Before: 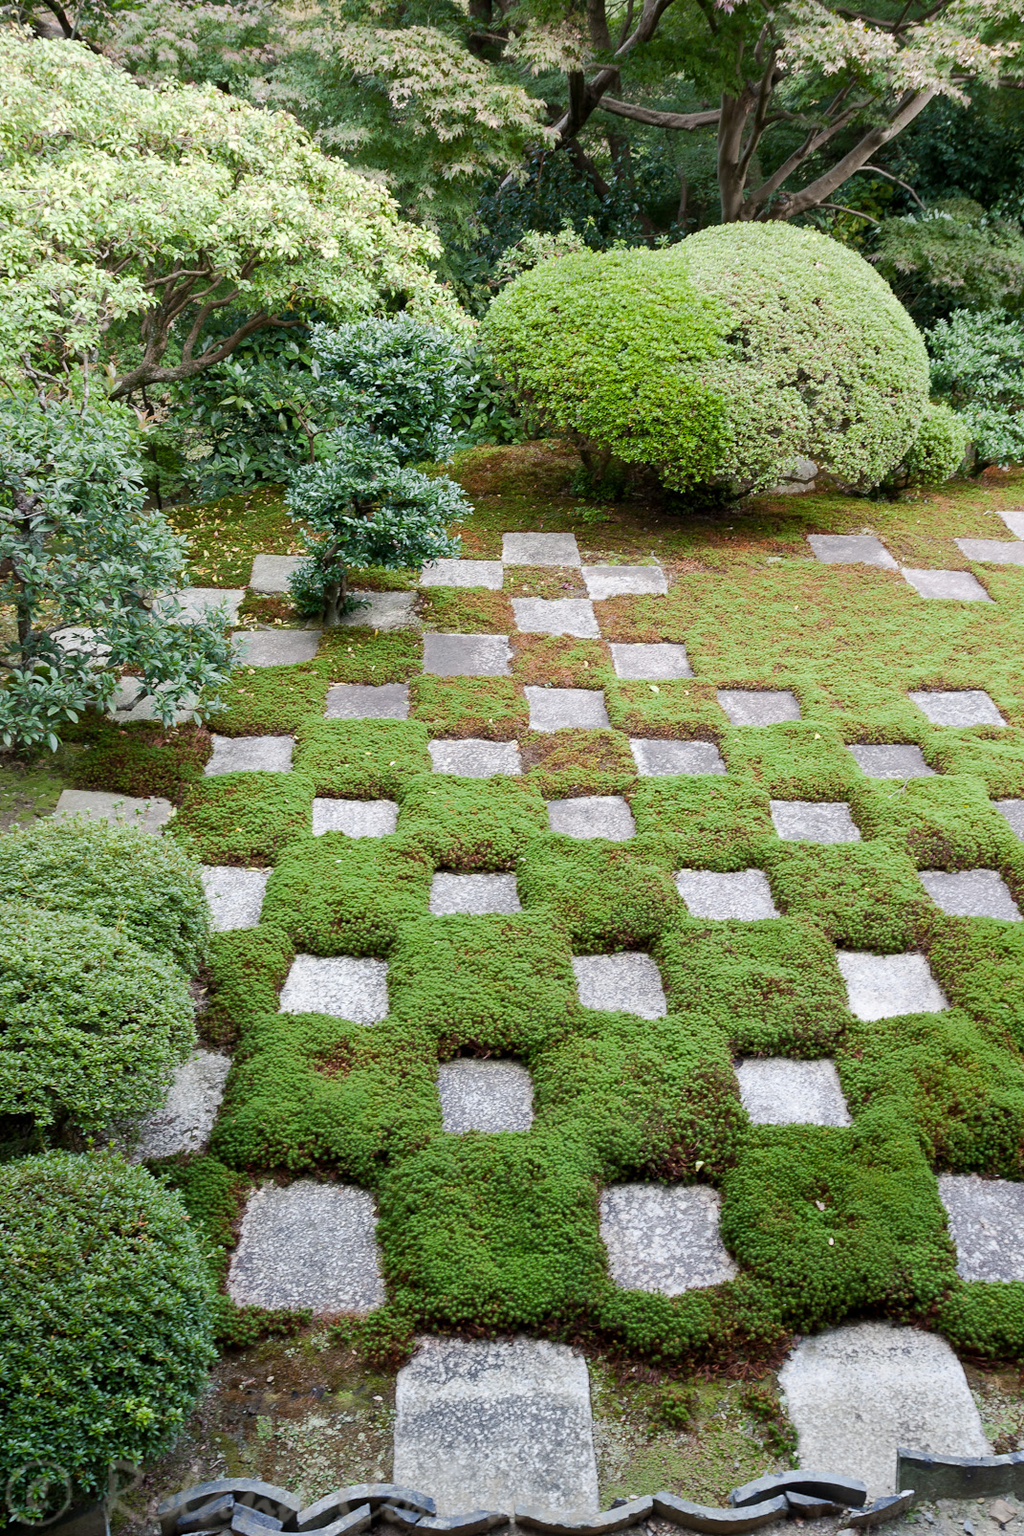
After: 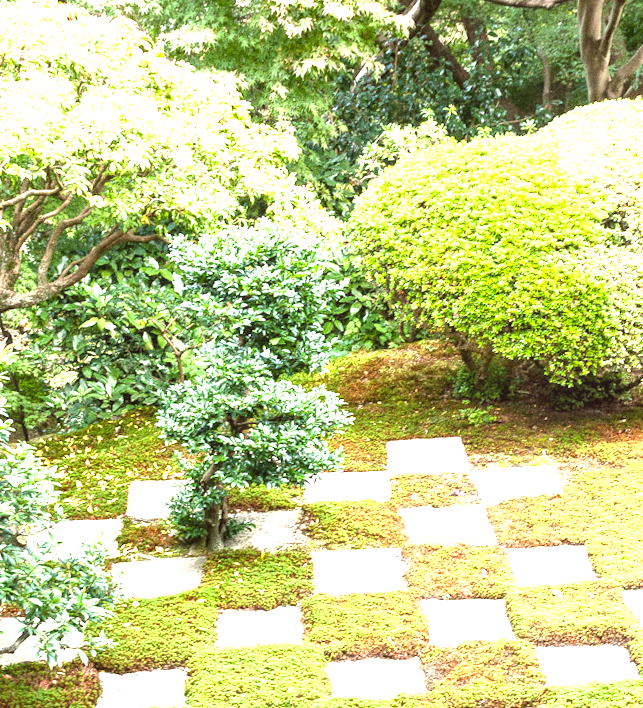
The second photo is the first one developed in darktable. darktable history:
crop: left 15.306%, top 9.065%, right 30.789%, bottom 48.638%
local contrast: on, module defaults
color balance: lift [1.005, 1.002, 0.998, 0.998], gamma [1, 1.021, 1.02, 0.979], gain [0.923, 1.066, 1.056, 0.934]
grain: coarseness 22.88 ISO
exposure: exposure 2.003 EV, compensate highlight preservation false
rotate and perspective: rotation -4.2°, shear 0.006, automatic cropping off
